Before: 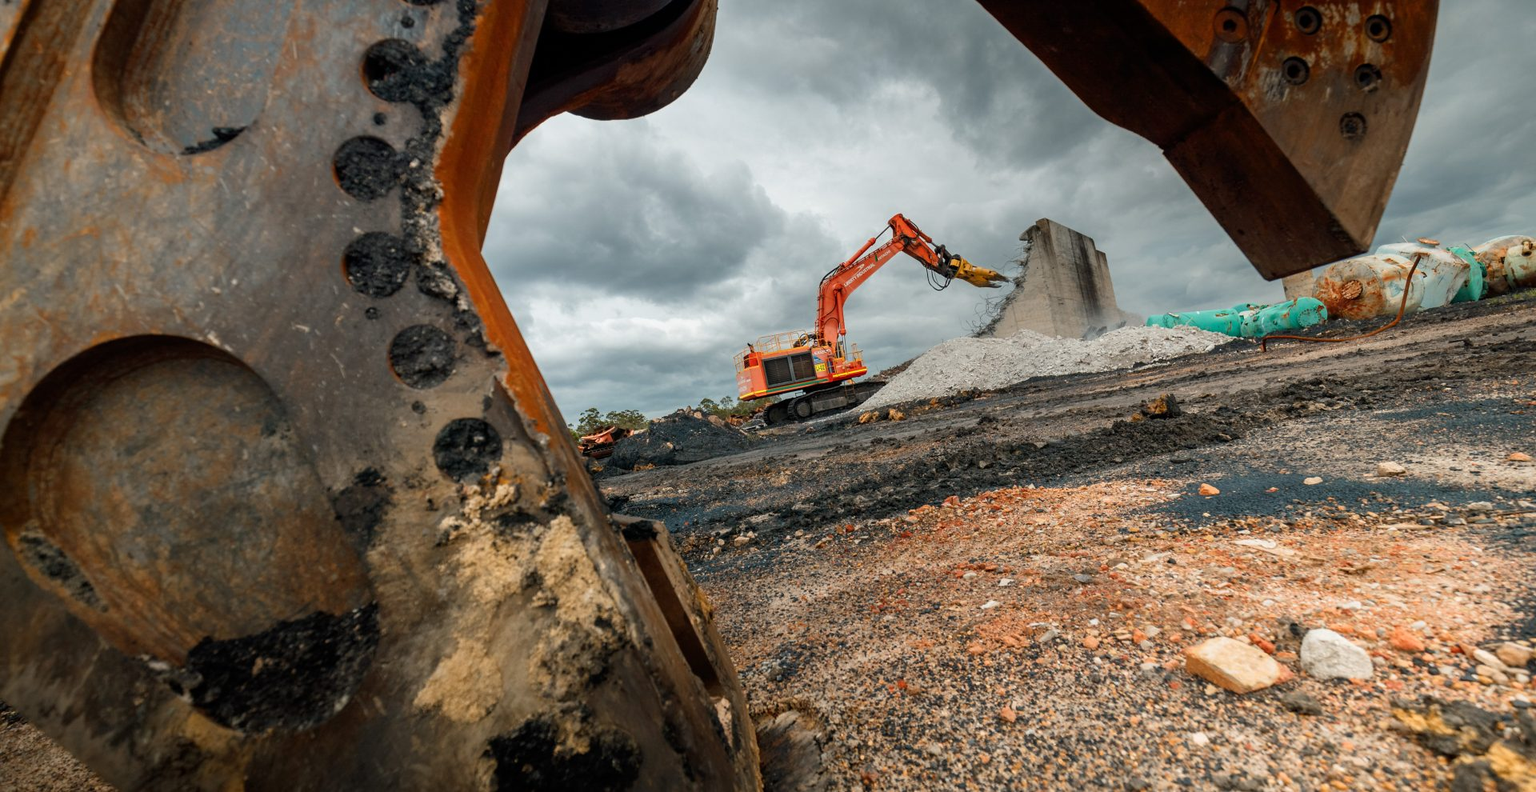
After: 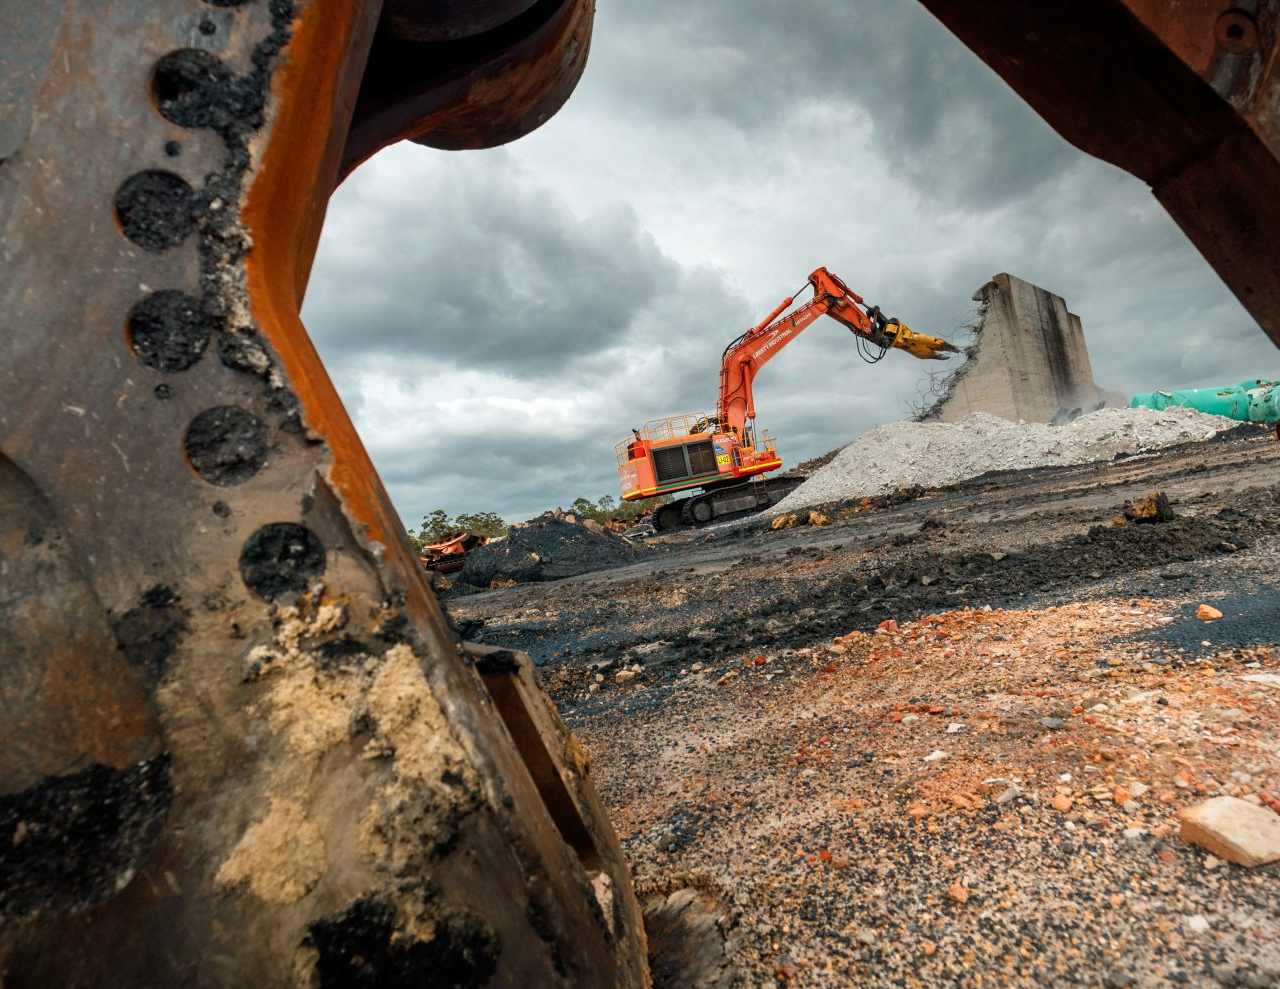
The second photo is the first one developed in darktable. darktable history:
levels: mode automatic, black 0.023%, white 99.97%, levels [0.062, 0.494, 0.925]
vignetting: fall-off start 91.19%
crop and rotate: left 15.754%, right 17.579%
